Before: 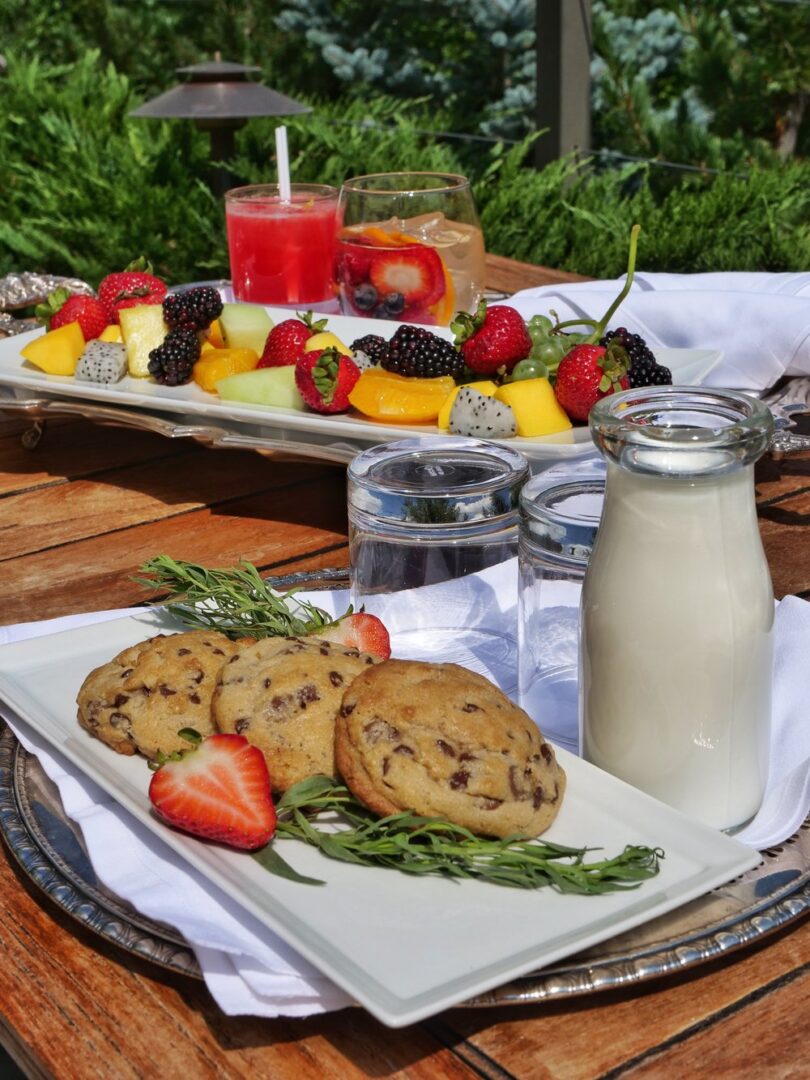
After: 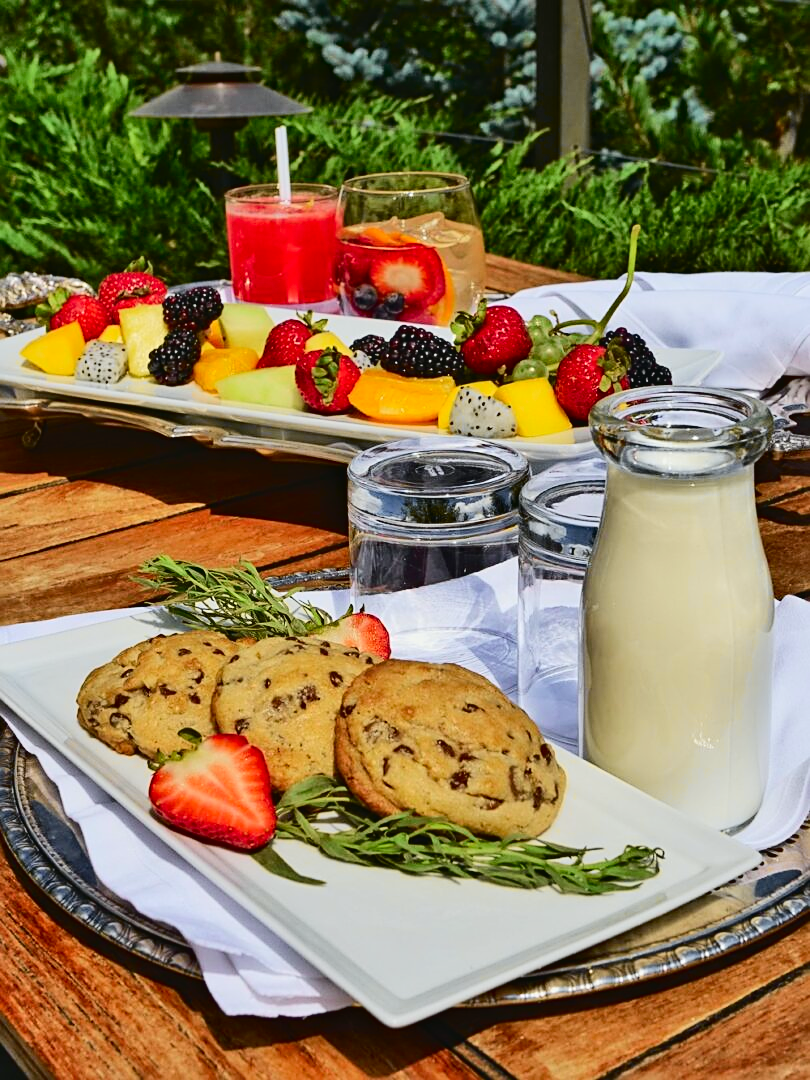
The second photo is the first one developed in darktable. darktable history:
sharpen: on, module defaults
tone curve: curves: ch0 [(0, 0.03) (0.113, 0.087) (0.207, 0.184) (0.515, 0.612) (0.712, 0.793) (1, 0.946)]; ch1 [(0, 0) (0.172, 0.123) (0.317, 0.279) (0.414, 0.382) (0.476, 0.479) (0.505, 0.498) (0.534, 0.534) (0.621, 0.65) (0.709, 0.764) (1, 1)]; ch2 [(0, 0) (0.411, 0.424) (0.505, 0.505) (0.521, 0.524) (0.537, 0.57) (0.65, 0.699) (1, 1)], color space Lab, independent channels, preserve colors none
haze removal: compatibility mode true, adaptive false
